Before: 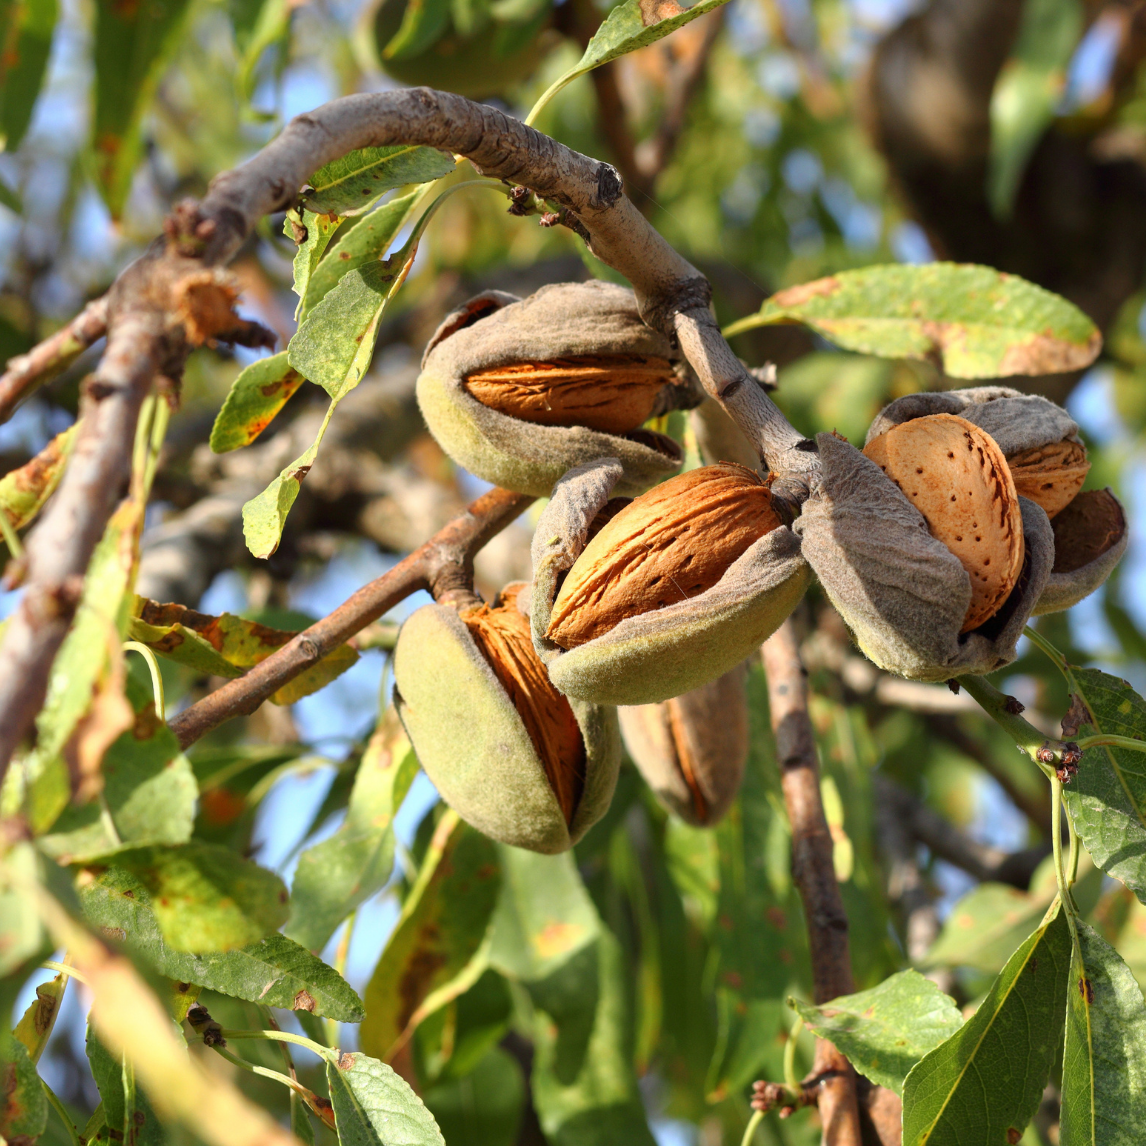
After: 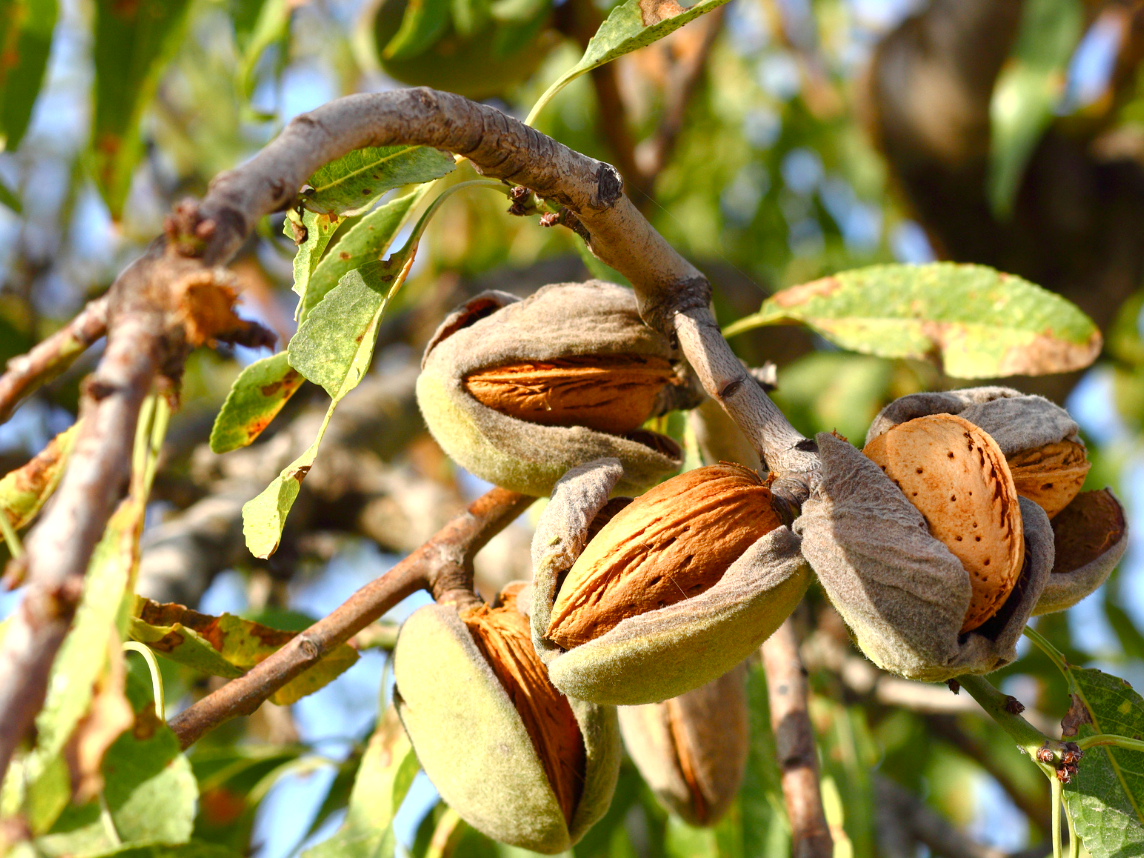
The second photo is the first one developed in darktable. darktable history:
crop: bottom 24.967%
color balance rgb: perceptual saturation grading › global saturation 20%, perceptual saturation grading › highlights -25%, perceptual saturation grading › shadows 25%
exposure: black level correction 0, exposure 0.3 EV, compensate highlight preservation false
